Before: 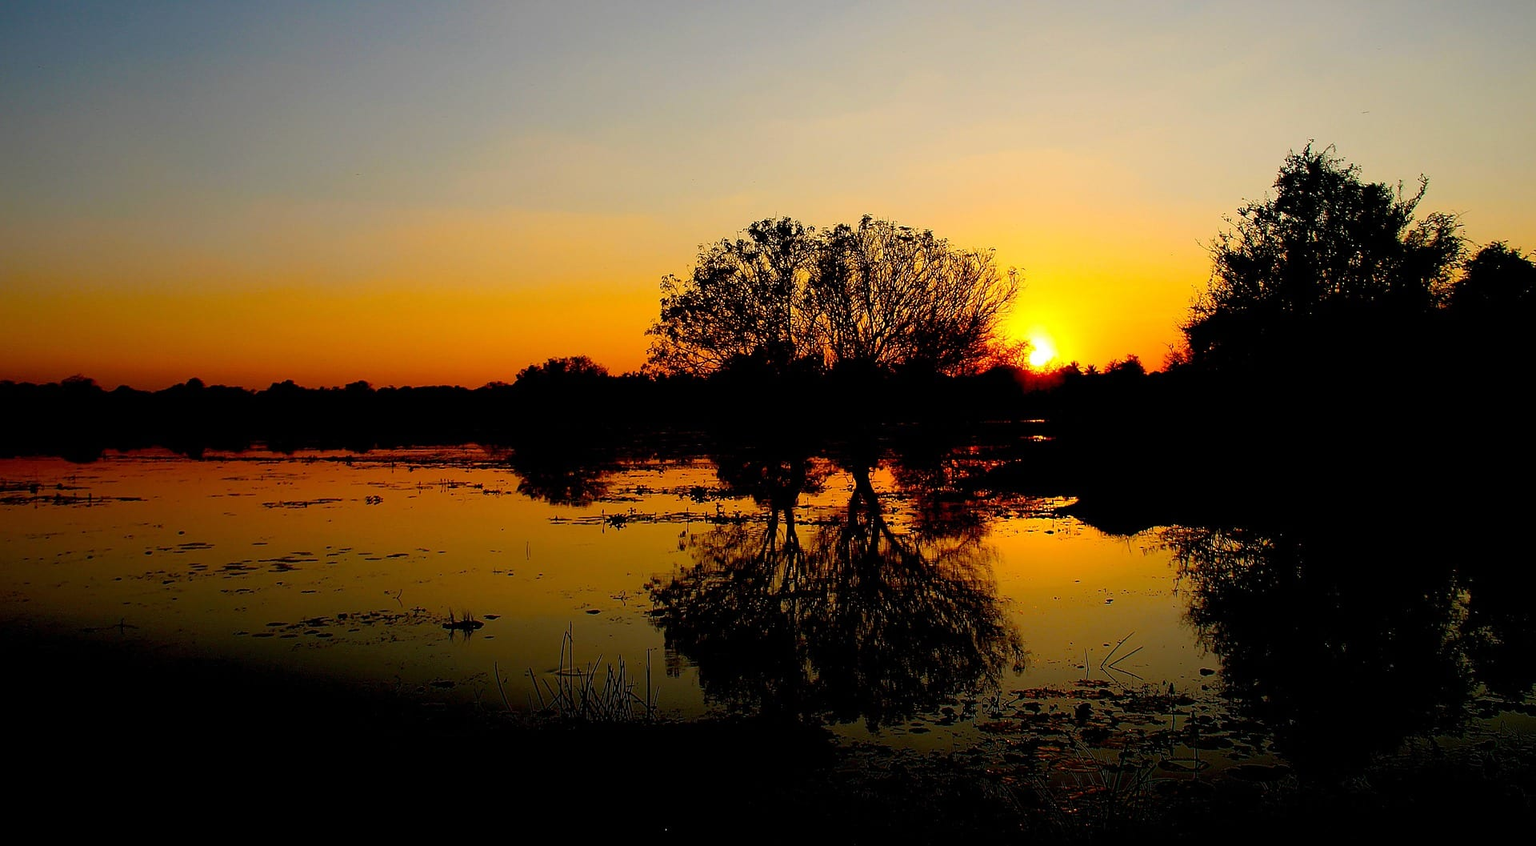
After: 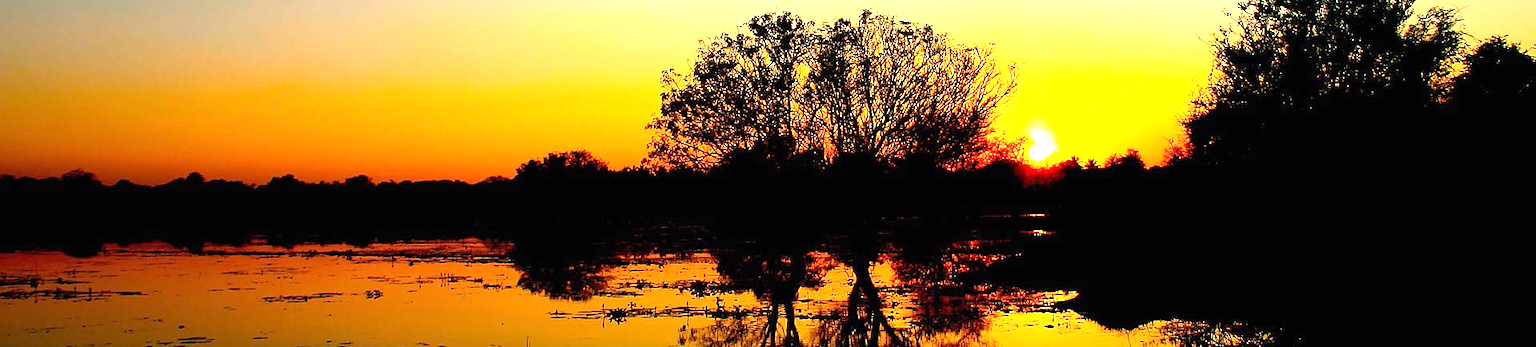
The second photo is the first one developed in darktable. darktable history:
exposure: black level correction 0, exposure 1.199 EV, compensate highlight preservation false
crop and rotate: top 24.32%, bottom 34.564%
